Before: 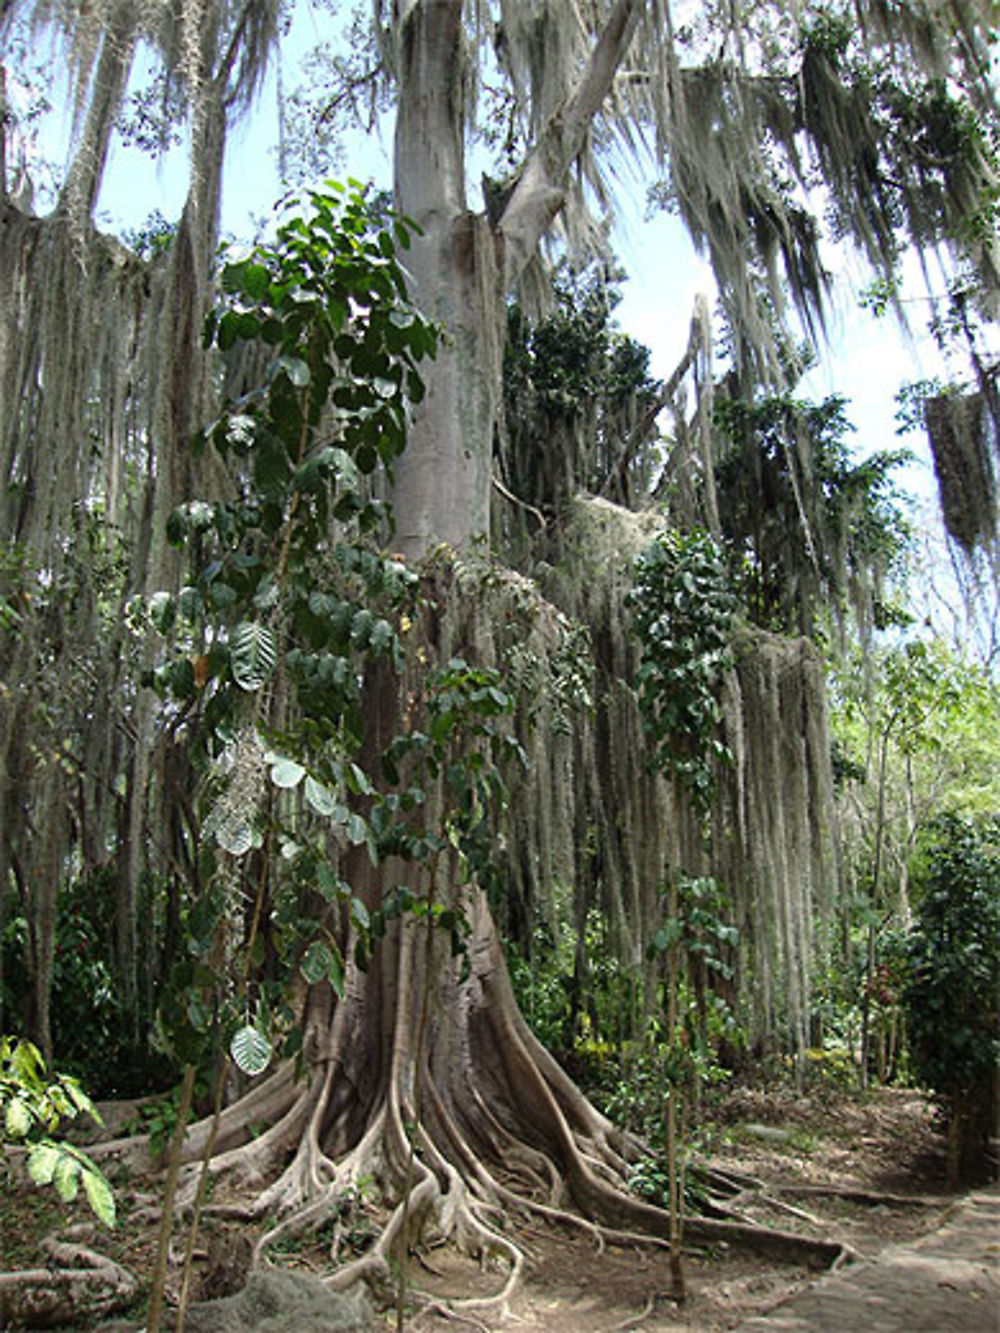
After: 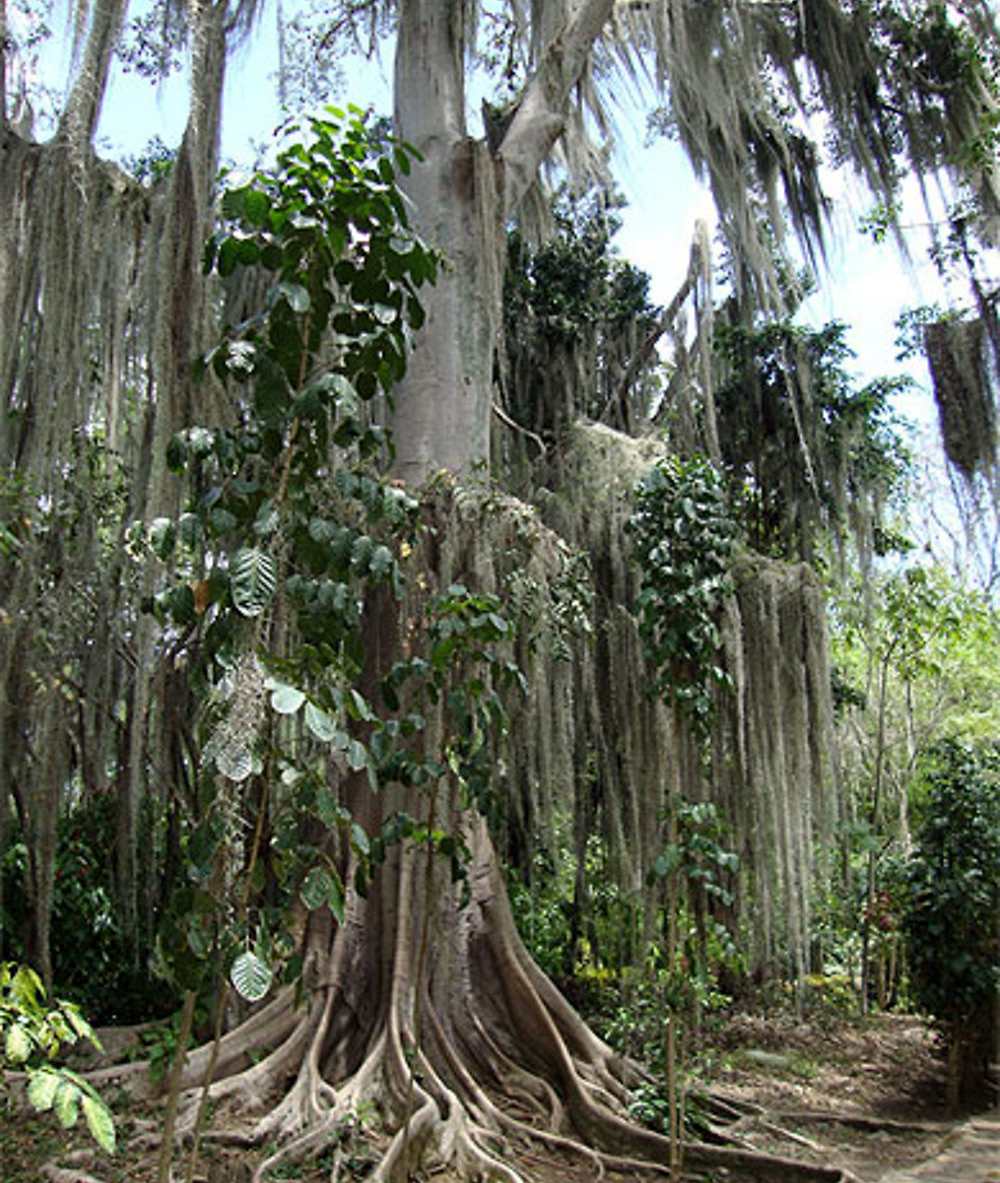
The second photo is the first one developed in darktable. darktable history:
crop and rotate: top 5.609%, bottom 5.609%
exposure: black level correction 0.001, compensate highlight preservation false
